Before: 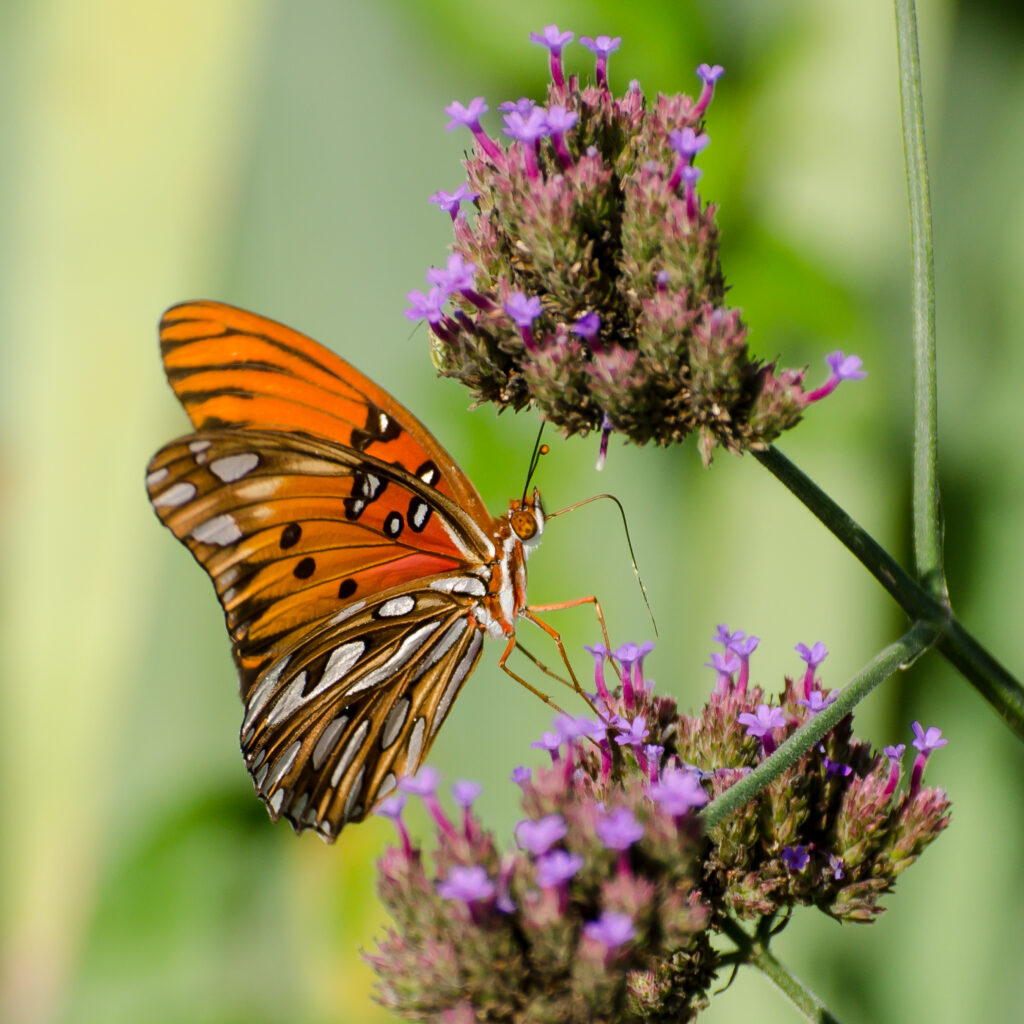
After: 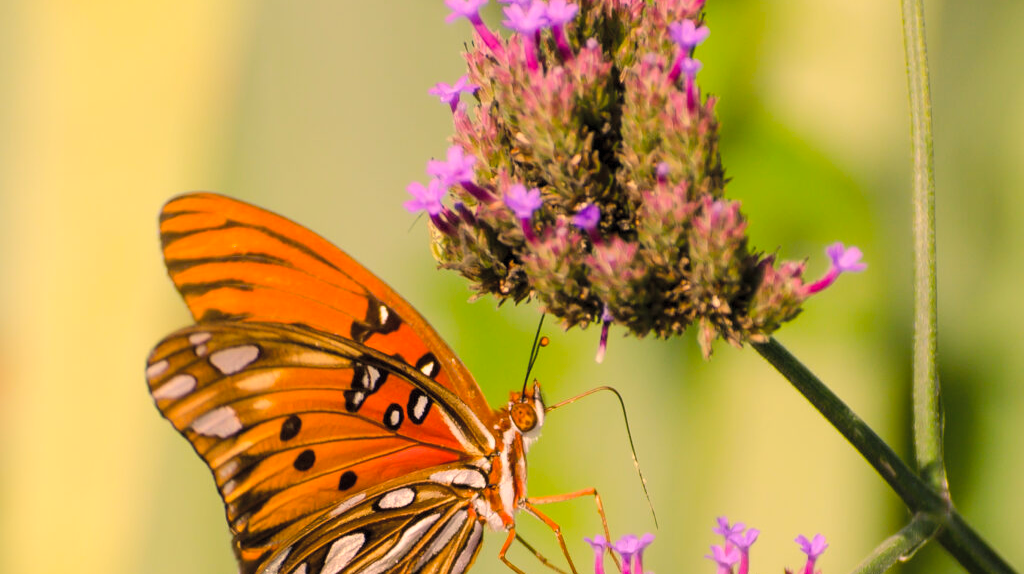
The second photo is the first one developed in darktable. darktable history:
crop and rotate: top 10.605%, bottom 33.274%
color correction: highlights a* 17.88, highlights b* 18.79
color balance rgb: perceptual saturation grading › global saturation 10%, global vibrance 10%
contrast brightness saturation: brightness 0.15
tone equalizer: on, module defaults
